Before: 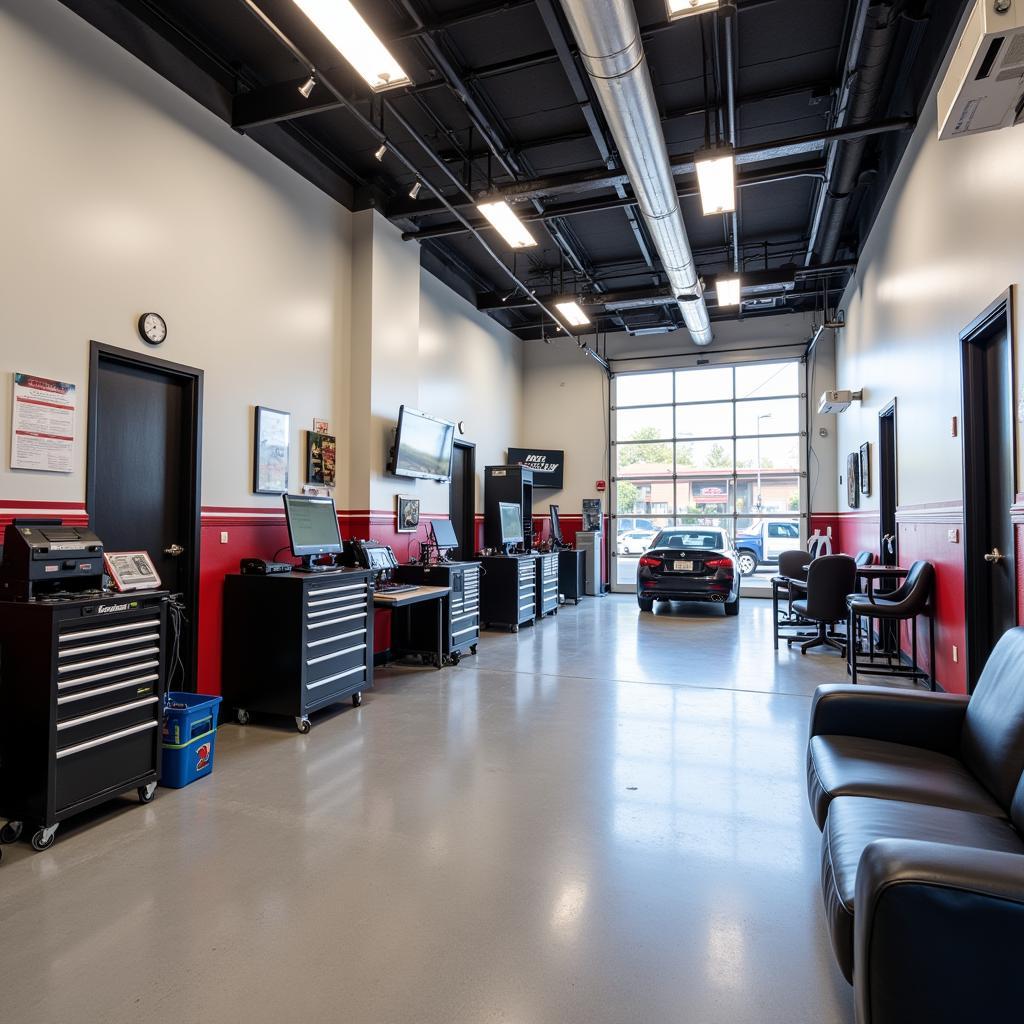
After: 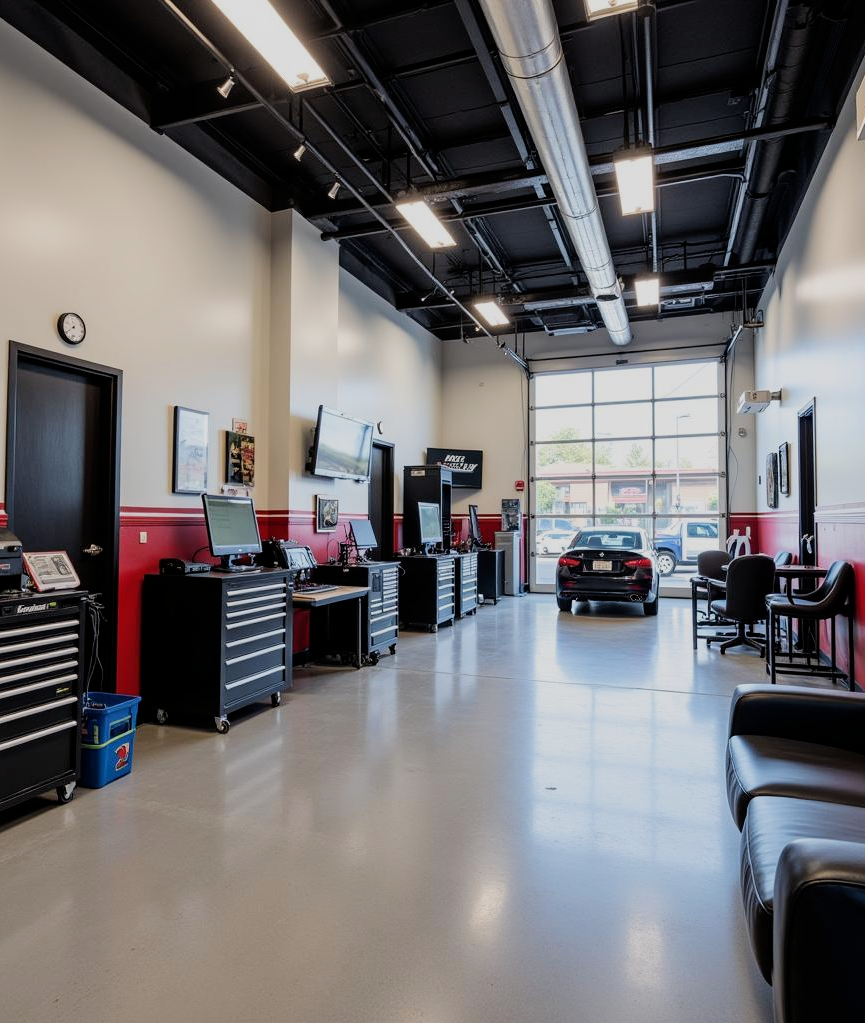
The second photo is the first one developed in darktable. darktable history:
filmic rgb: black relative exposure -7.99 EV, white relative exposure 3.91 EV, hardness 4.22, iterations of high-quality reconstruction 10
crop: left 8.006%, right 7.459%
